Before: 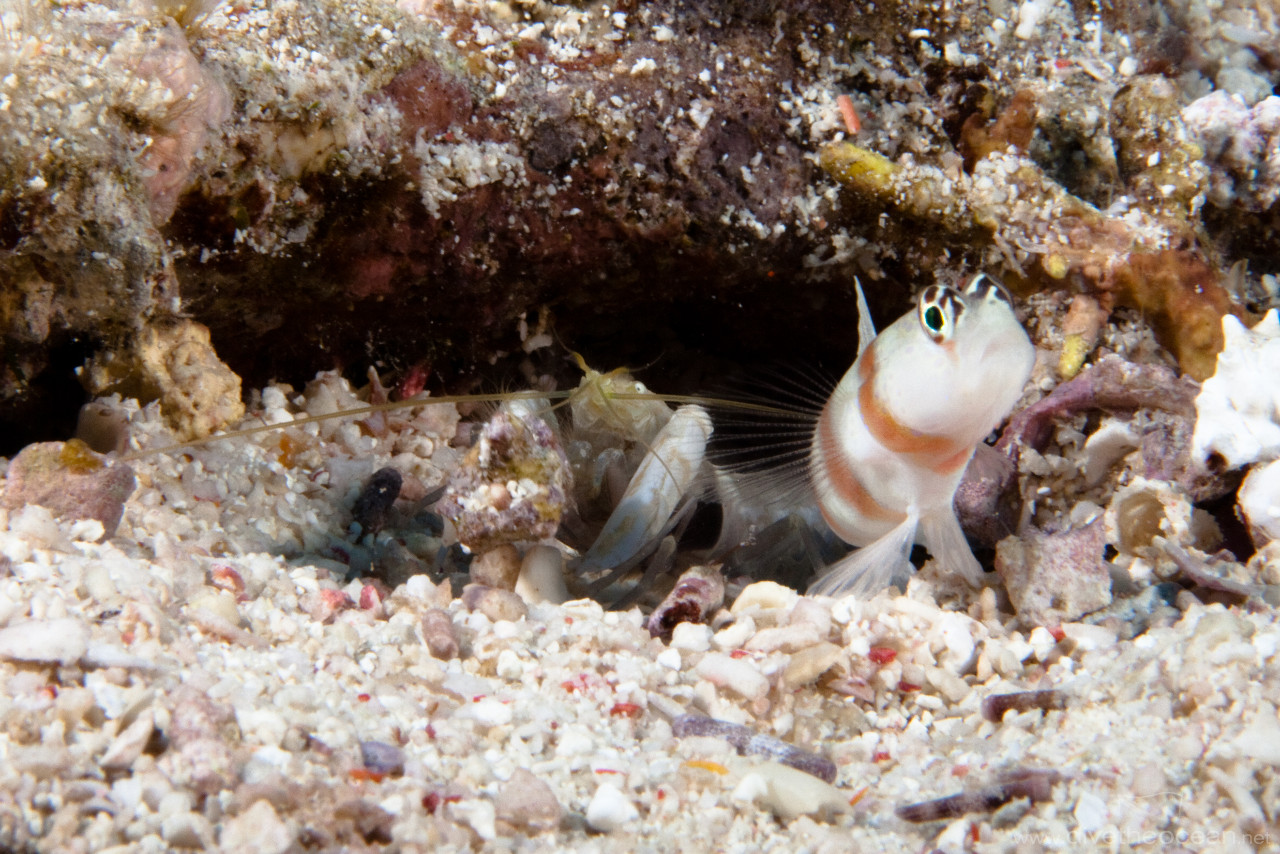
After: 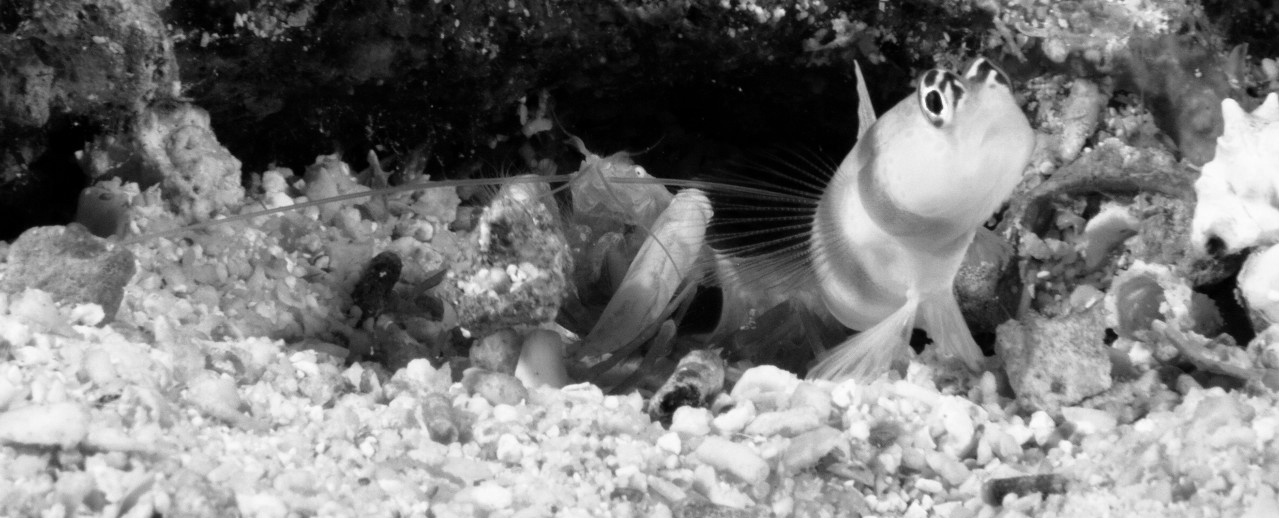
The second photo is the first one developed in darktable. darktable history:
white balance: red 0.983, blue 1.036
crop and rotate: top 25.357%, bottom 13.942%
monochrome: a 2.21, b -1.33, size 2.2
